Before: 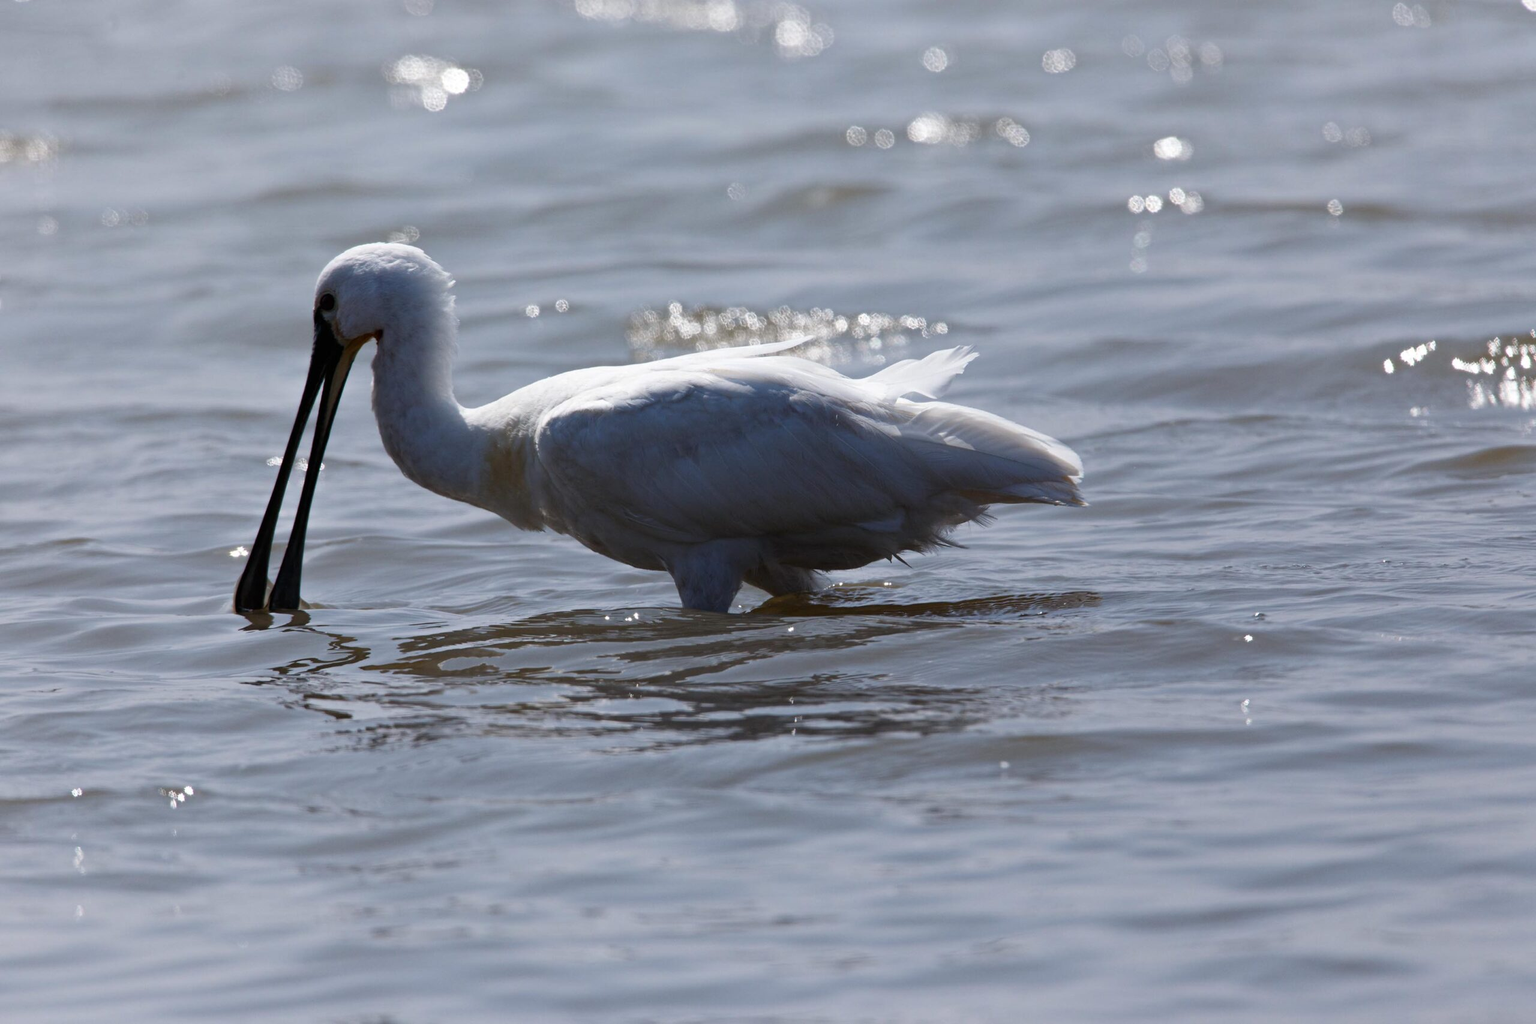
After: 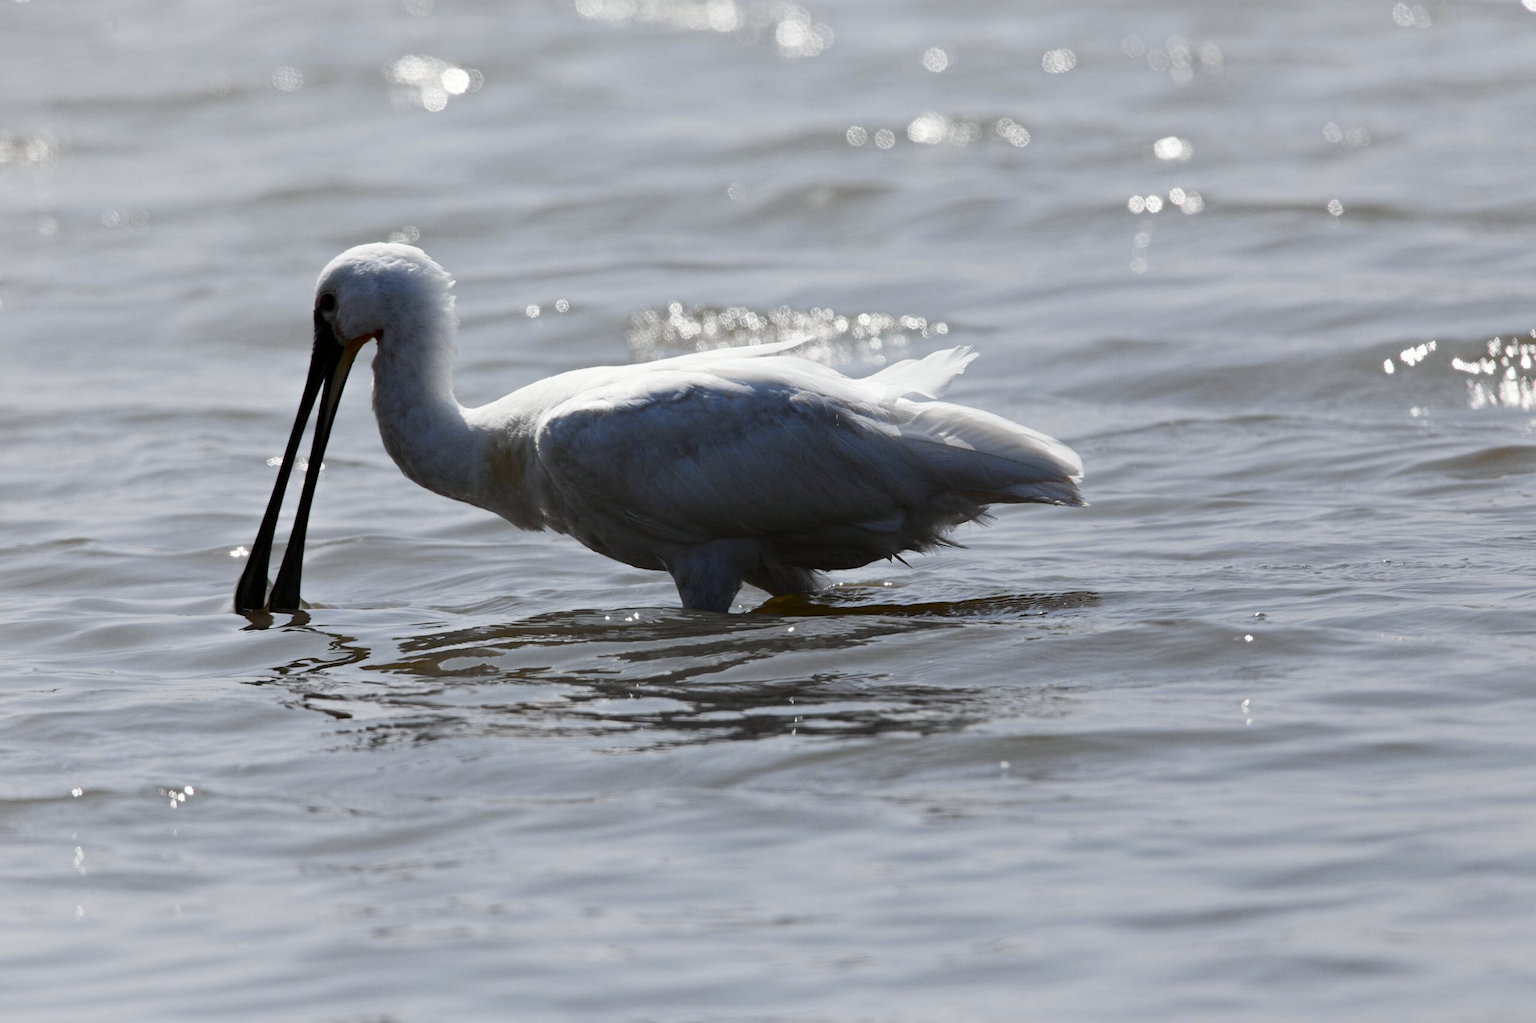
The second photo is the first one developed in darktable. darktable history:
tone curve: curves: ch0 [(0, 0) (0.037, 0.025) (0.131, 0.093) (0.275, 0.256) (0.476, 0.517) (0.607, 0.667) (0.691, 0.745) (0.789, 0.836) (0.911, 0.925) (0.997, 0.995)]; ch1 [(0, 0) (0.301, 0.3) (0.444, 0.45) (0.493, 0.495) (0.507, 0.503) (0.534, 0.533) (0.582, 0.58) (0.658, 0.693) (0.746, 0.77) (1, 1)]; ch2 [(0, 0) (0.246, 0.233) (0.36, 0.352) (0.415, 0.418) (0.476, 0.492) (0.502, 0.504) (0.525, 0.518) (0.539, 0.544) (0.586, 0.602) (0.634, 0.651) (0.706, 0.727) (0.853, 0.852) (1, 0.951)], color space Lab, independent channels, preserve colors none
